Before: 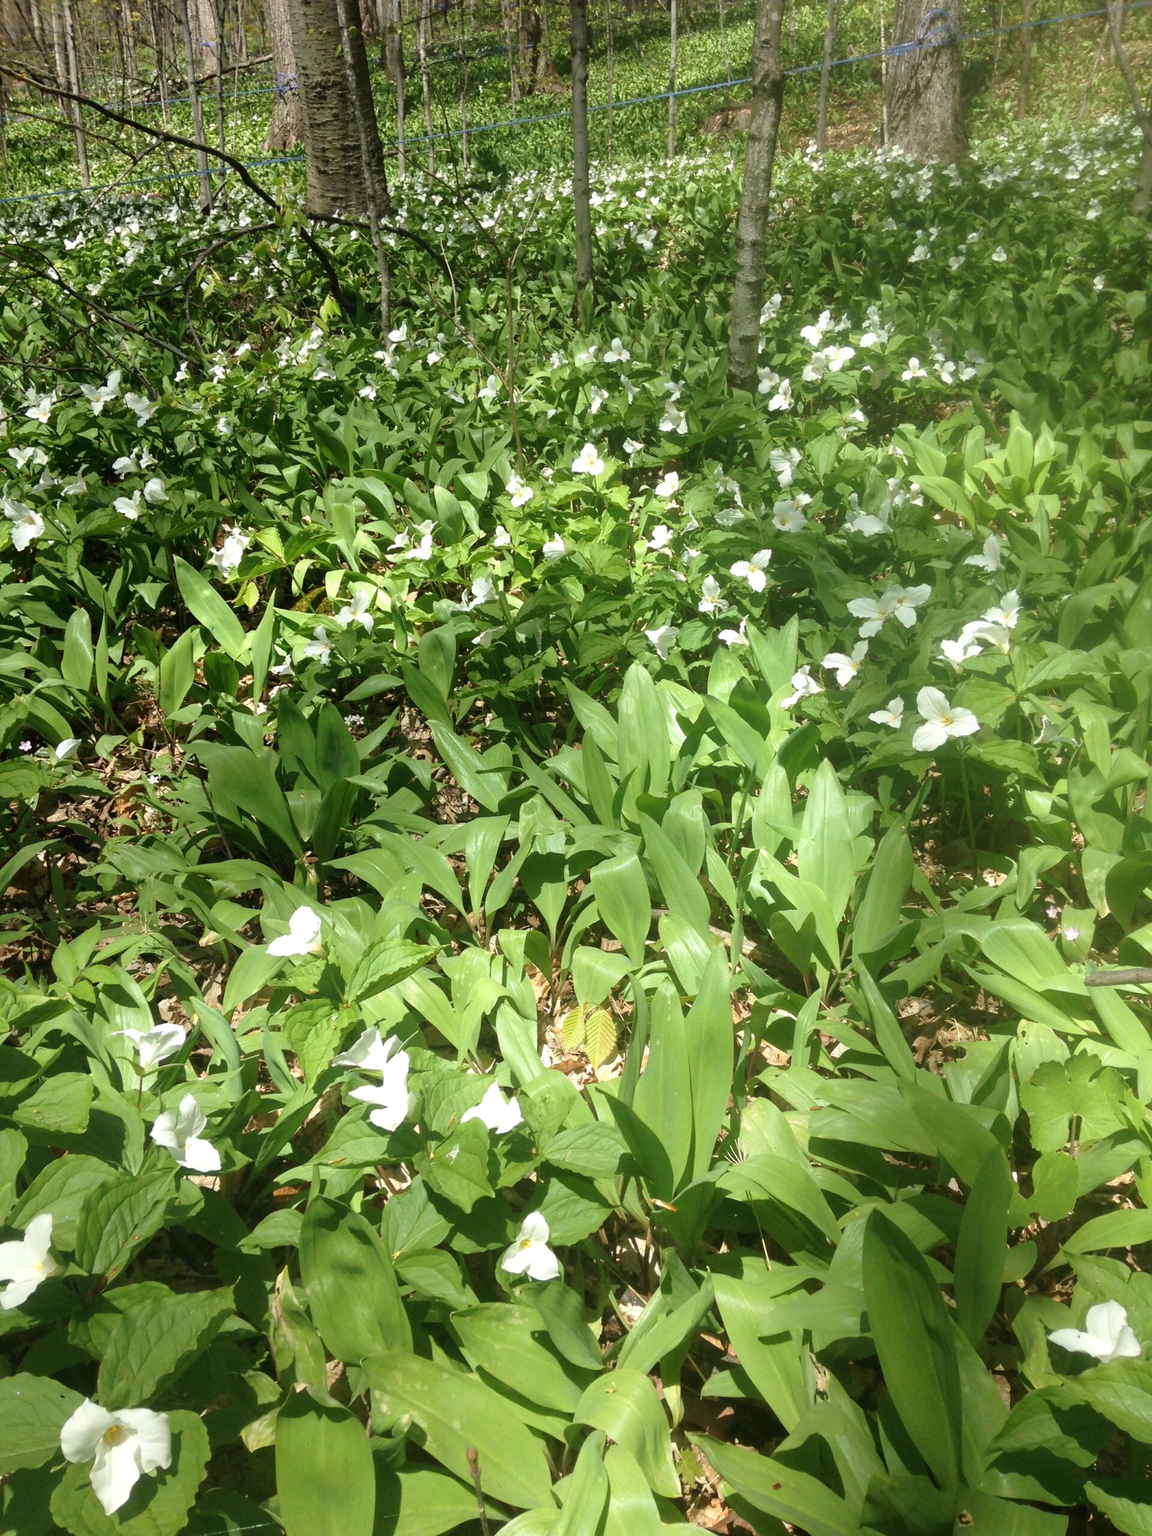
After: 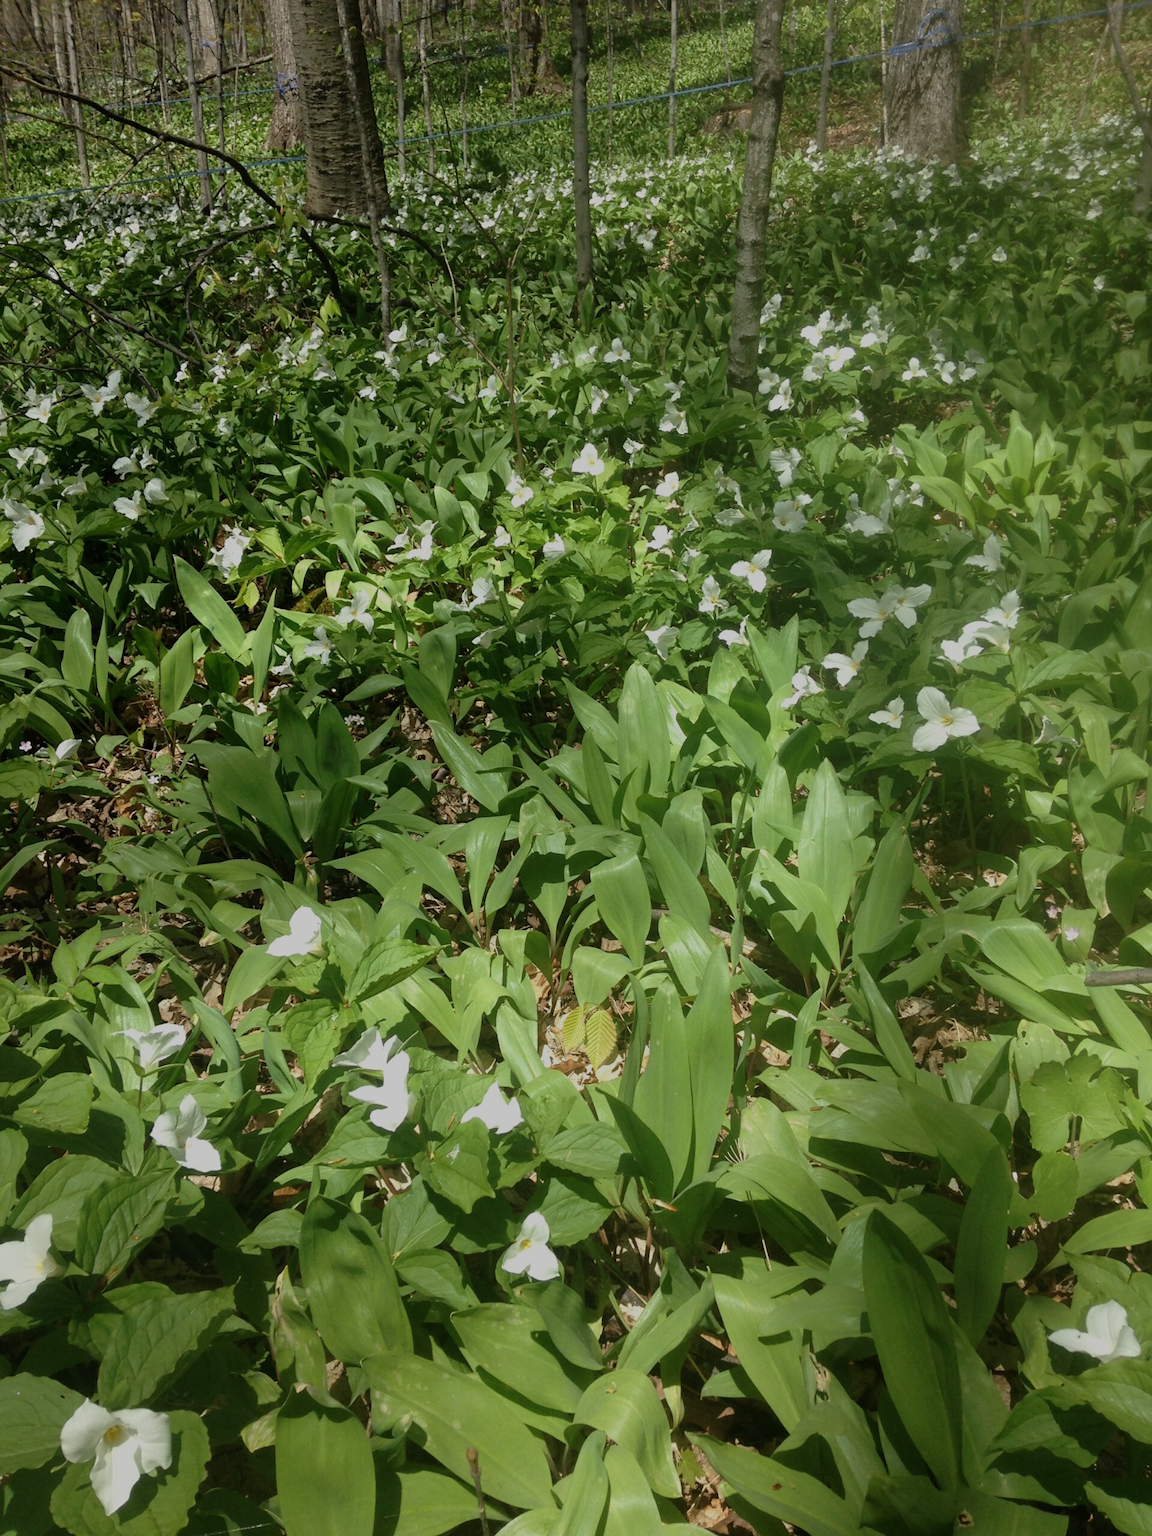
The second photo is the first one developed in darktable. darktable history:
exposure: black level correction 0, exposure -0.852 EV, compensate highlight preservation false
